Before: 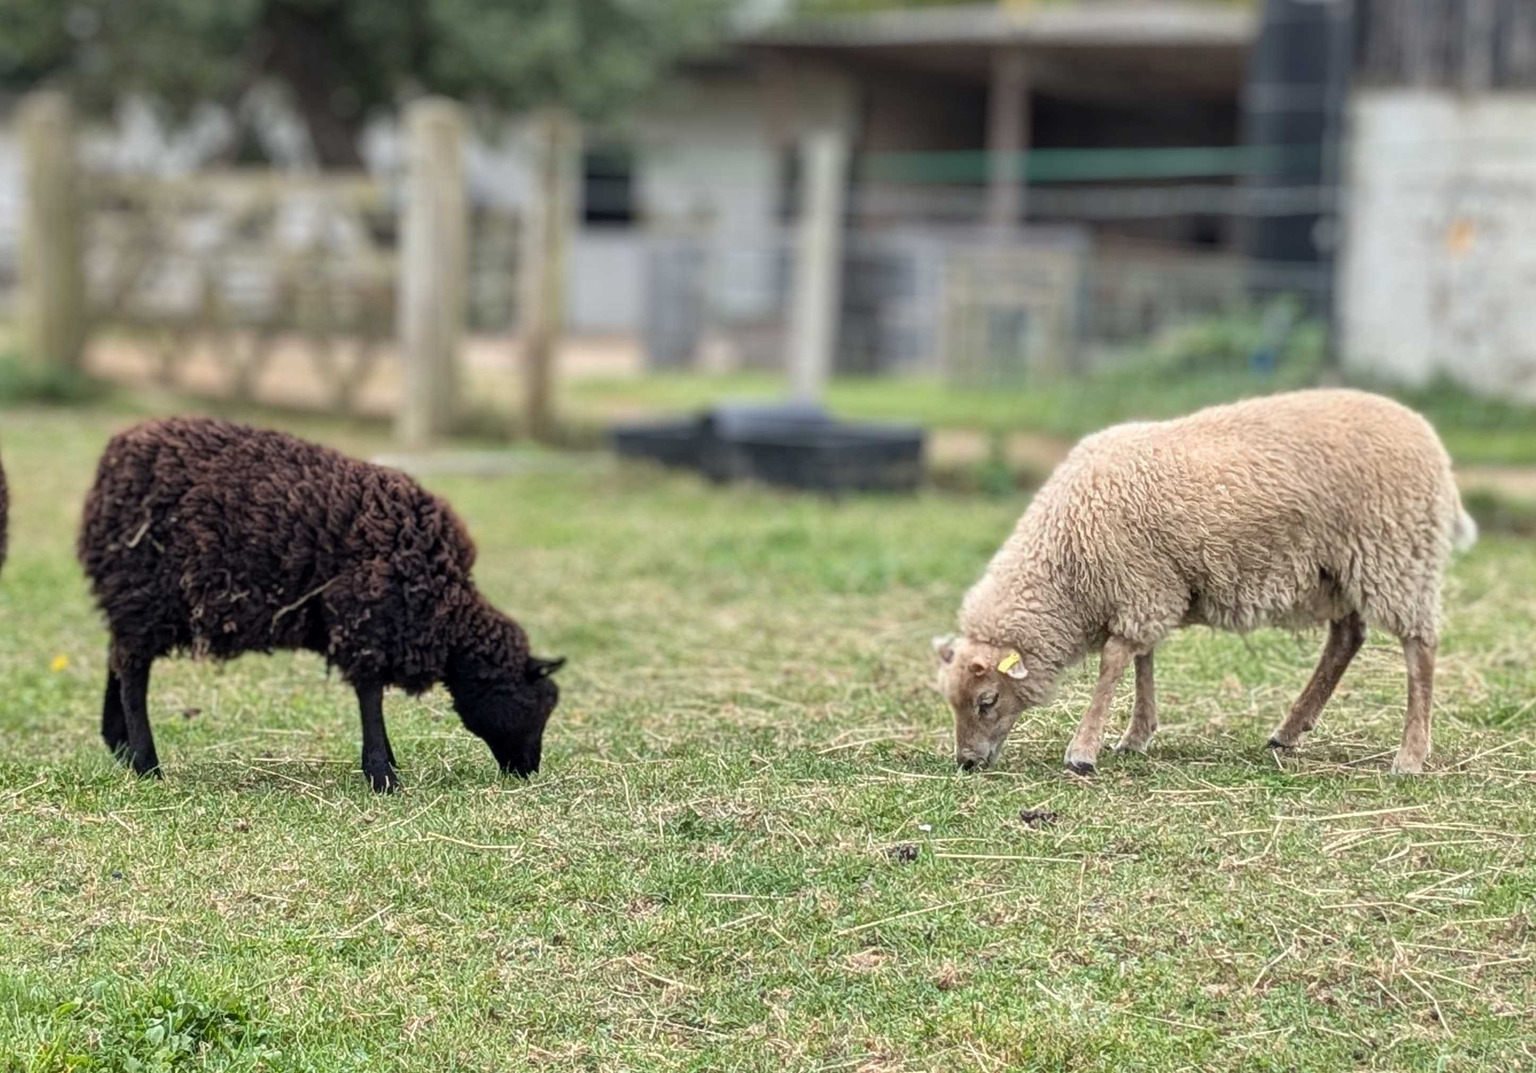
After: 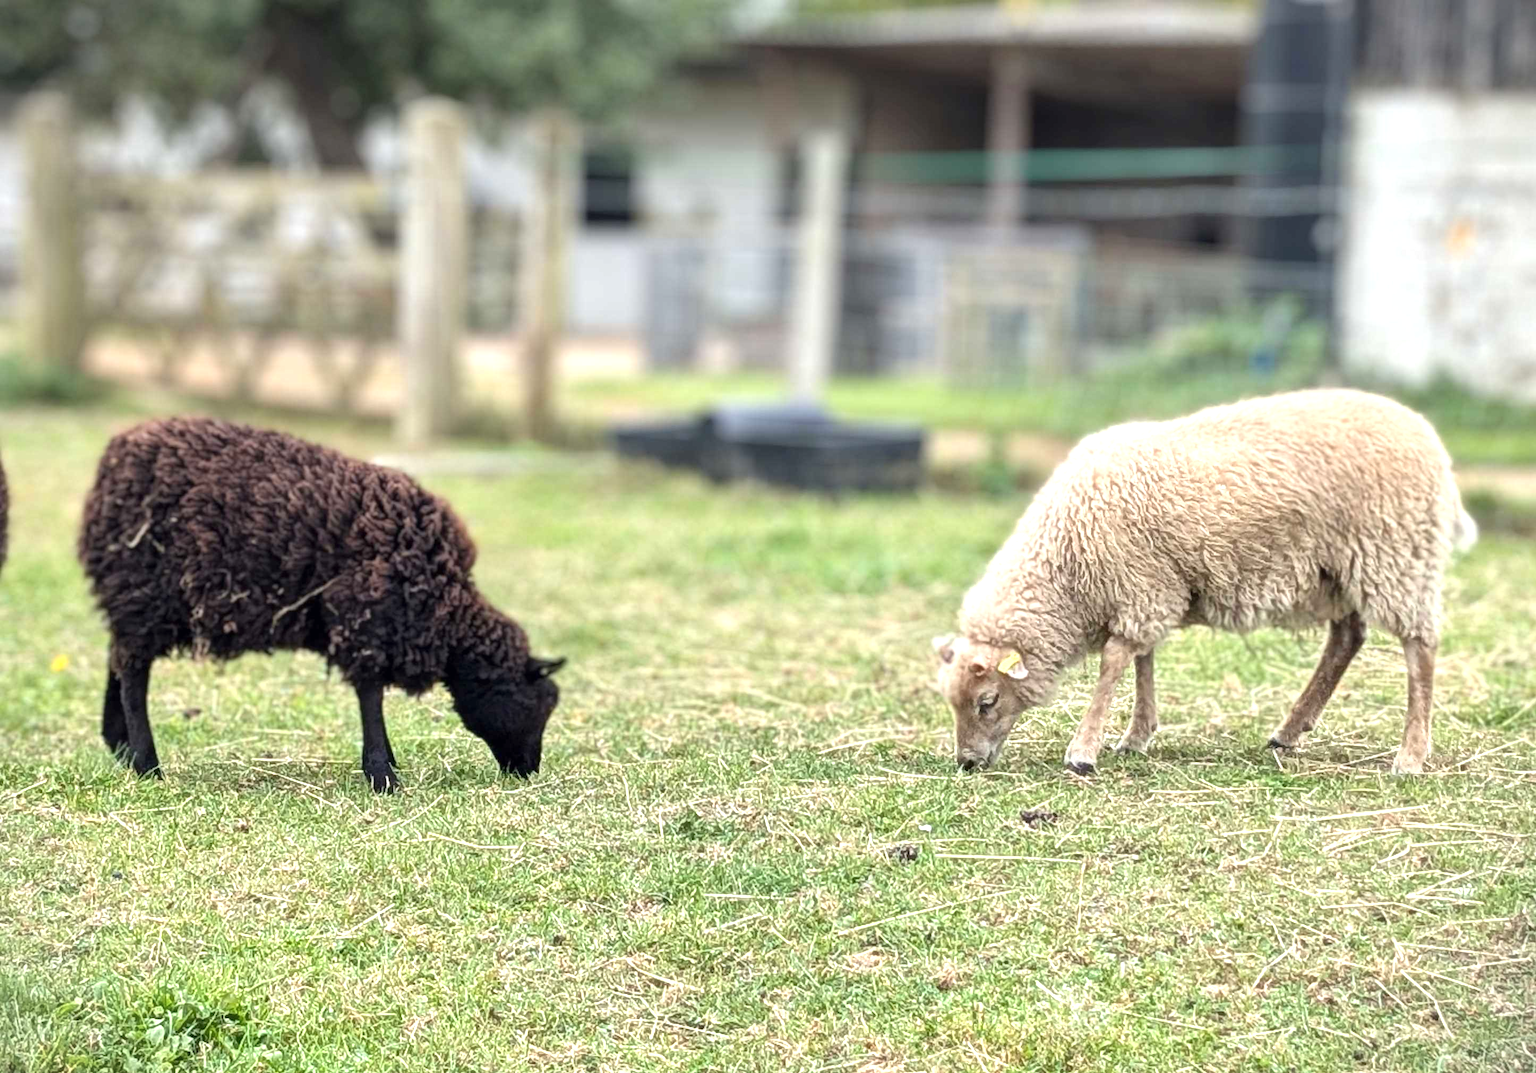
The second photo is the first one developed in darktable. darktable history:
vignetting: fall-off start 91.56%, dithering 16-bit output
exposure: black level correction 0, exposure 0.696 EV, compensate exposure bias true, compensate highlight preservation false
